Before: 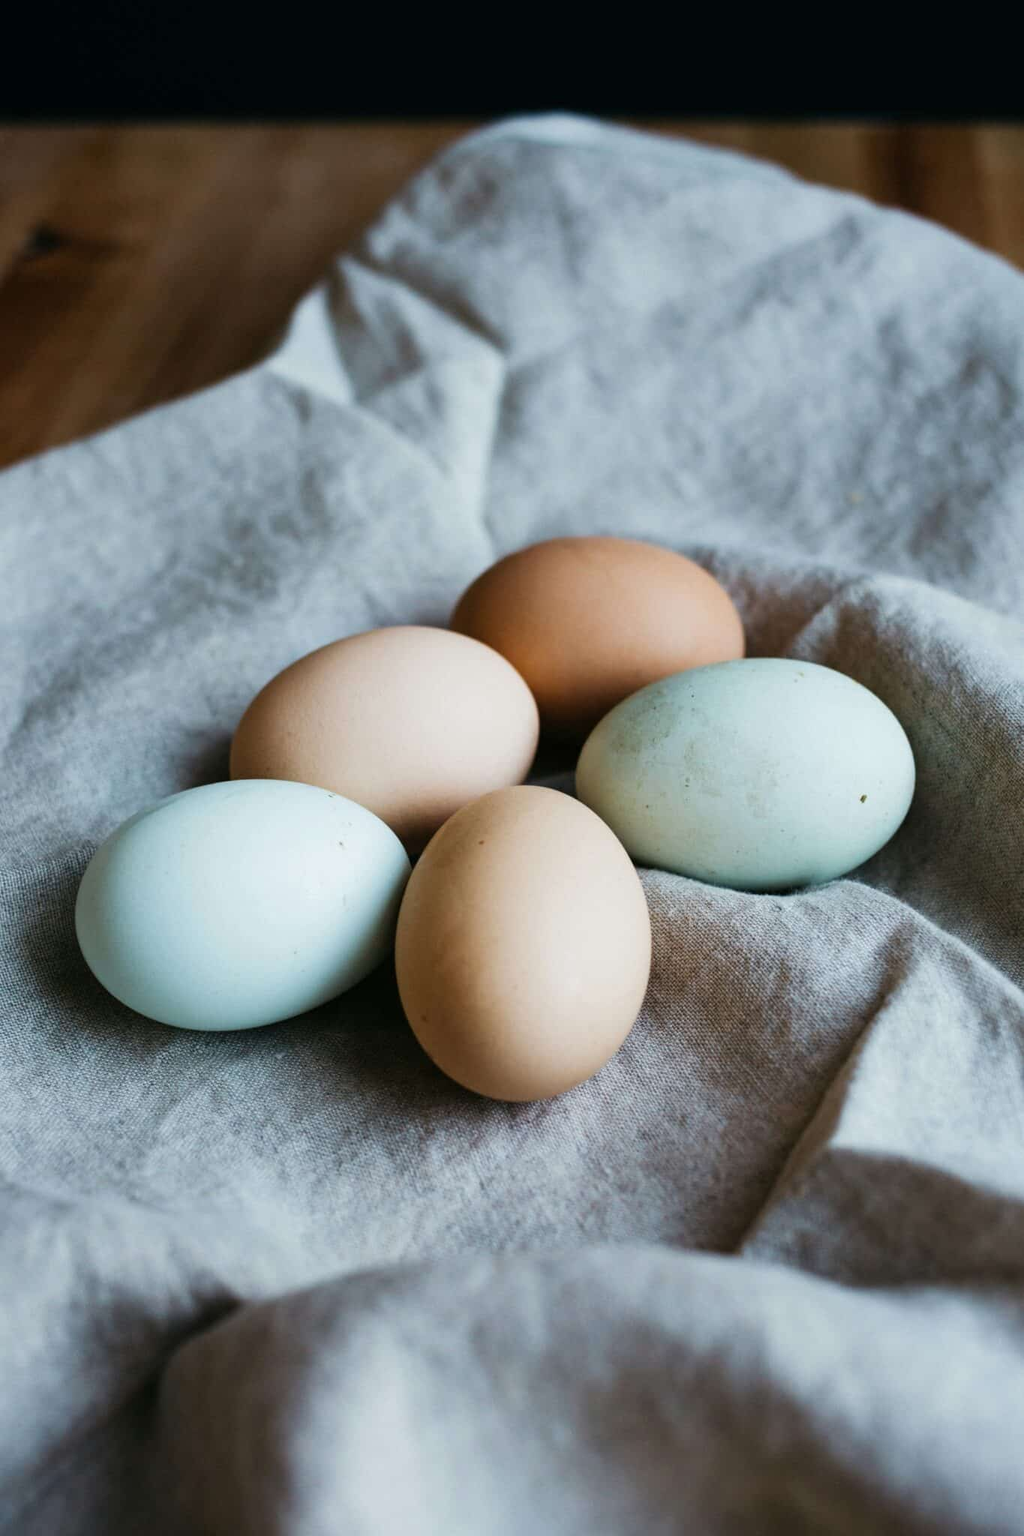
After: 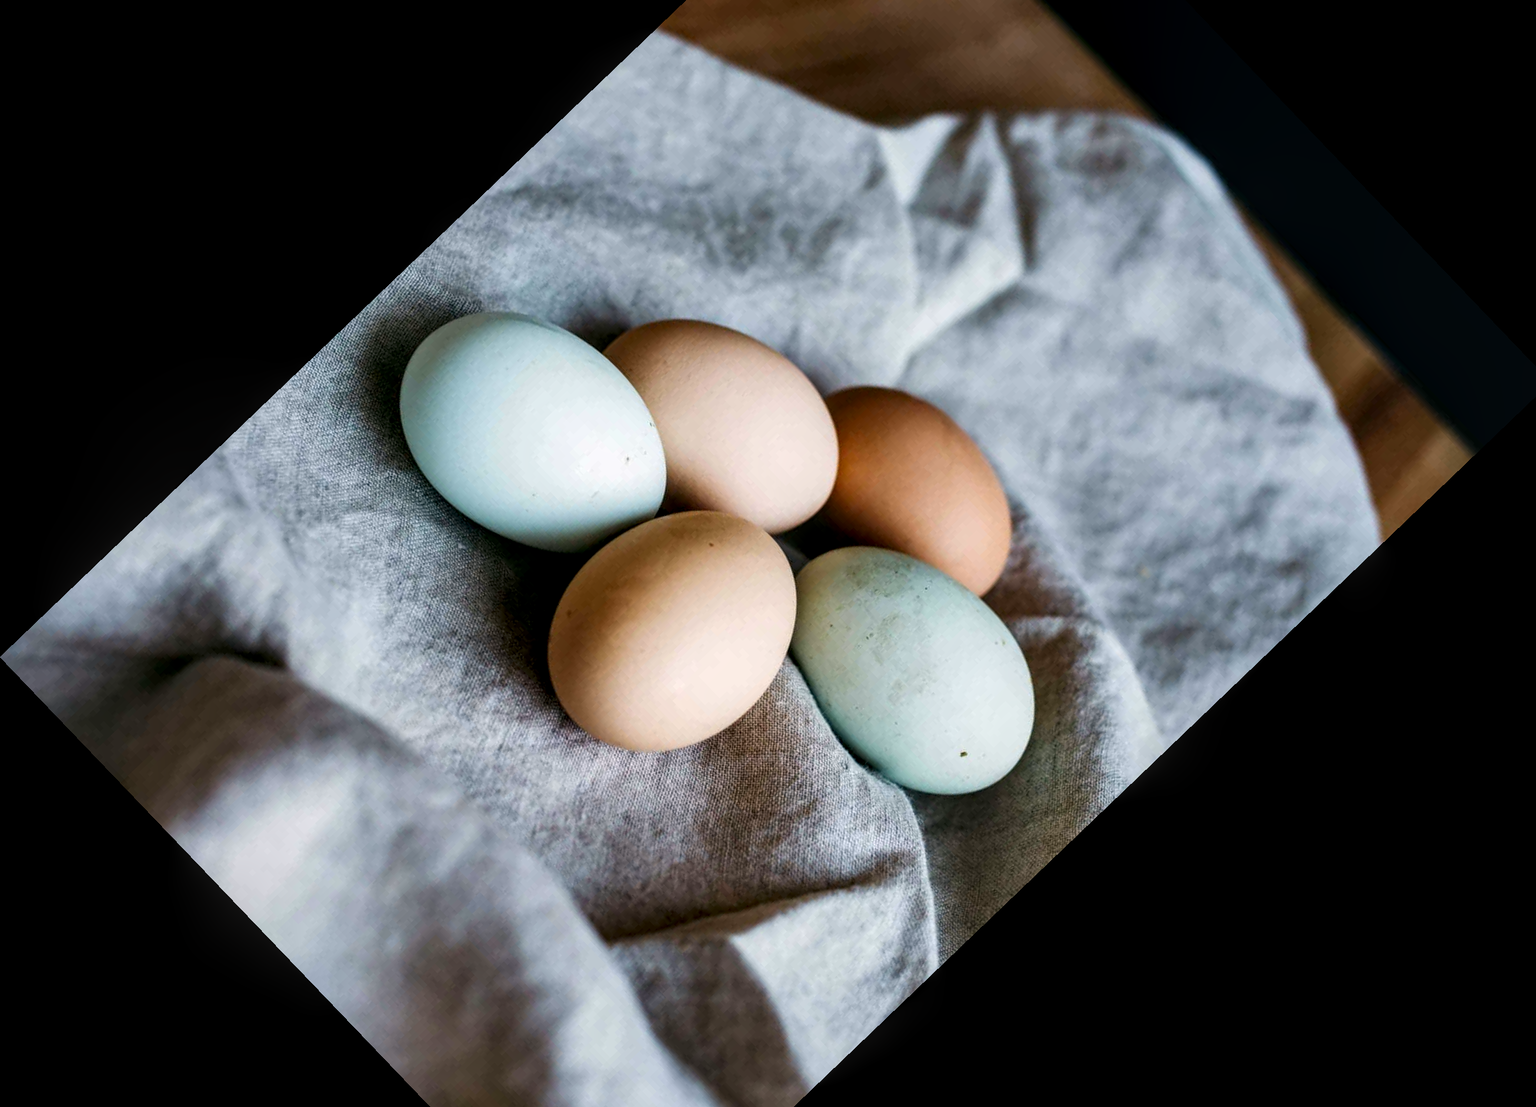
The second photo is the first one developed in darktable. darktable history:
color correction: highlights a* 3.22, highlights b* 1.93, saturation 1.19
local contrast: highlights 59%, detail 145%
crop and rotate: angle -46.26°, top 16.234%, right 0.912%, bottom 11.704%
